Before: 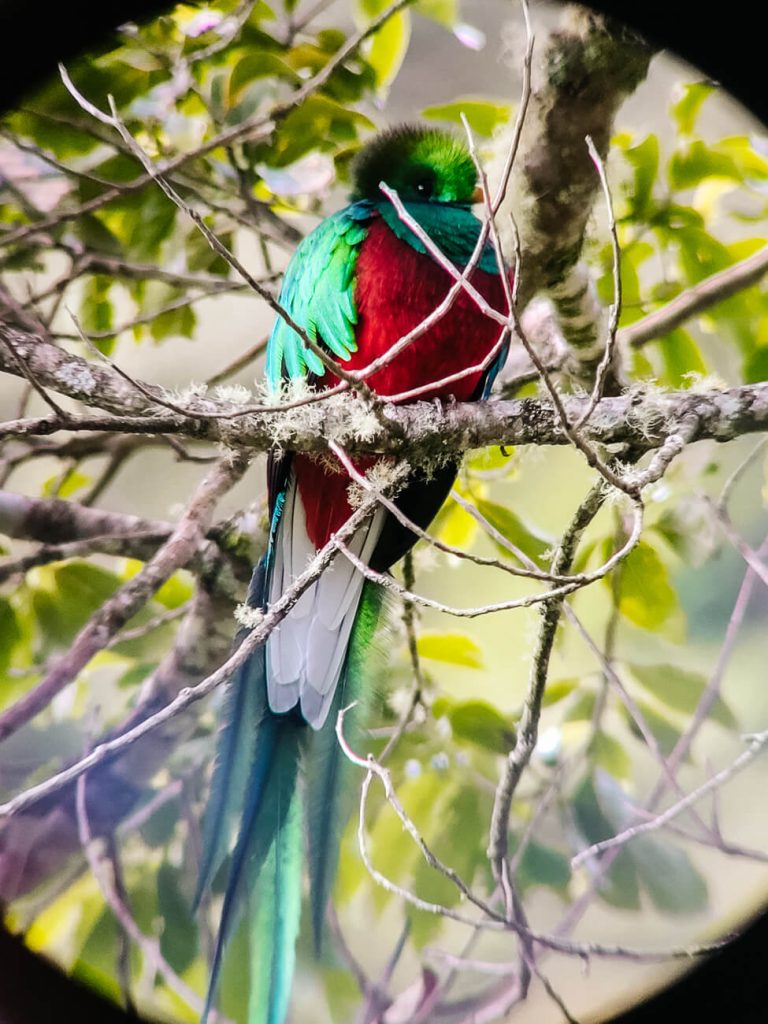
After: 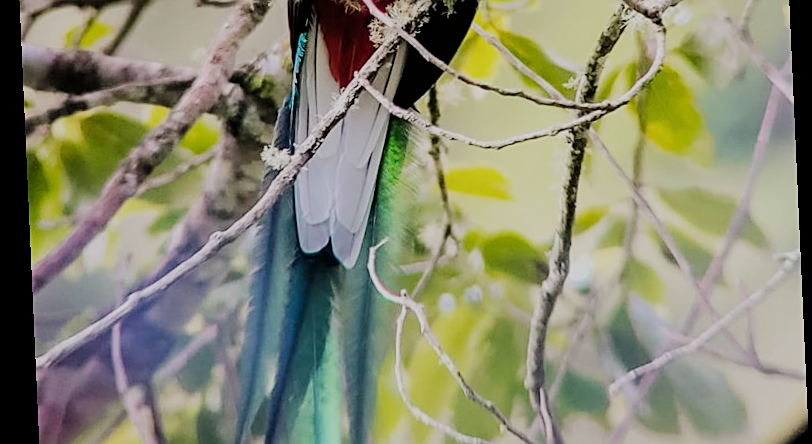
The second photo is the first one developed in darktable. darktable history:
filmic rgb: black relative exposure -6.98 EV, white relative exposure 5.63 EV, hardness 2.86
rotate and perspective: rotation -2.56°, automatic cropping off
sharpen: on, module defaults
crop: top 45.551%, bottom 12.262%
